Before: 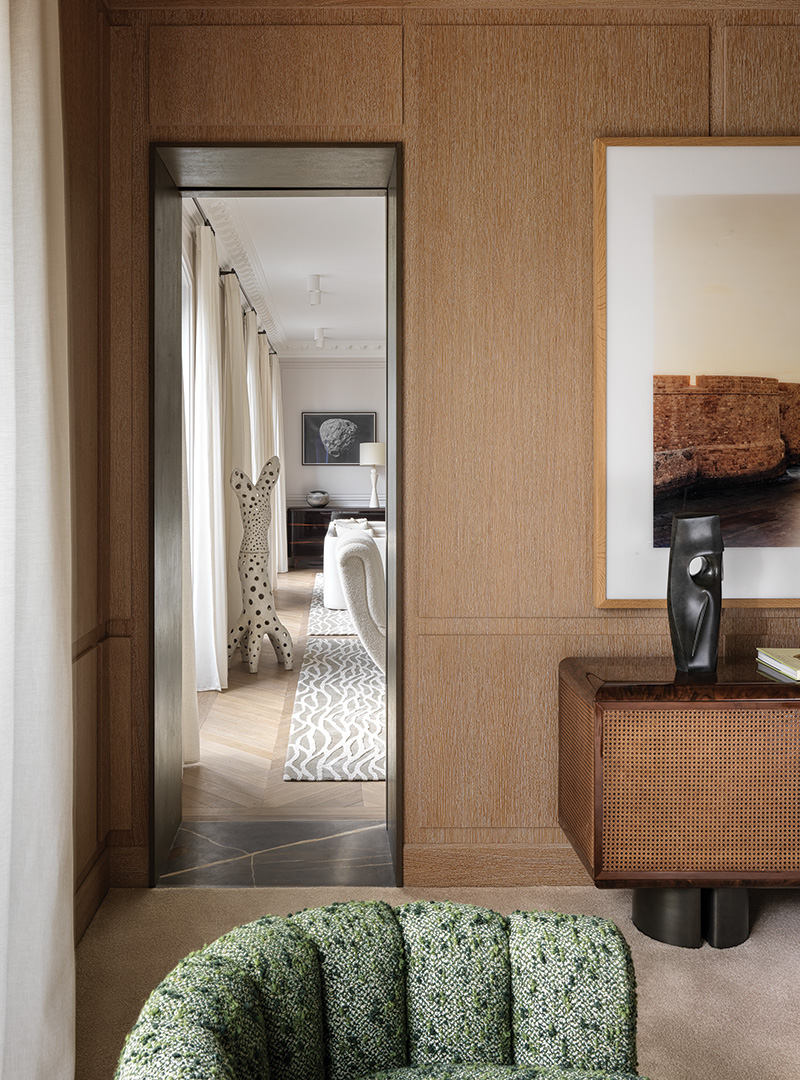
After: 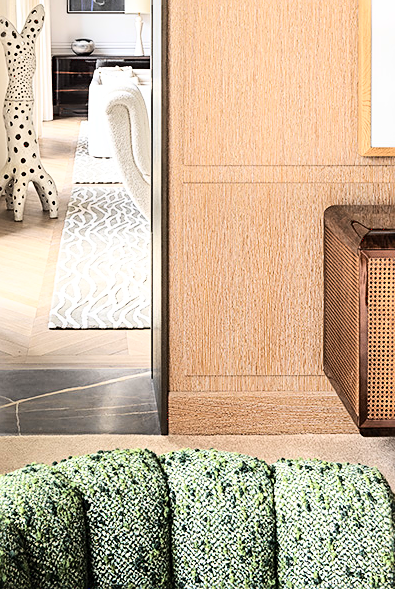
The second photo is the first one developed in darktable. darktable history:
crop: left 29.399%, top 41.934%, right 21.17%, bottom 3.513%
sharpen: on, module defaults
base curve: curves: ch0 [(0, 0.003) (0.001, 0.002) (0.006, 0.004) (0.02, 0.022) (0.048, 0.086) (0.094, 0.234) (0.162, 0.431) (0.258, 0.629) (0.385, 0.8) (0.548, 0.918) (0.751, 0.988) (1, 1)]
